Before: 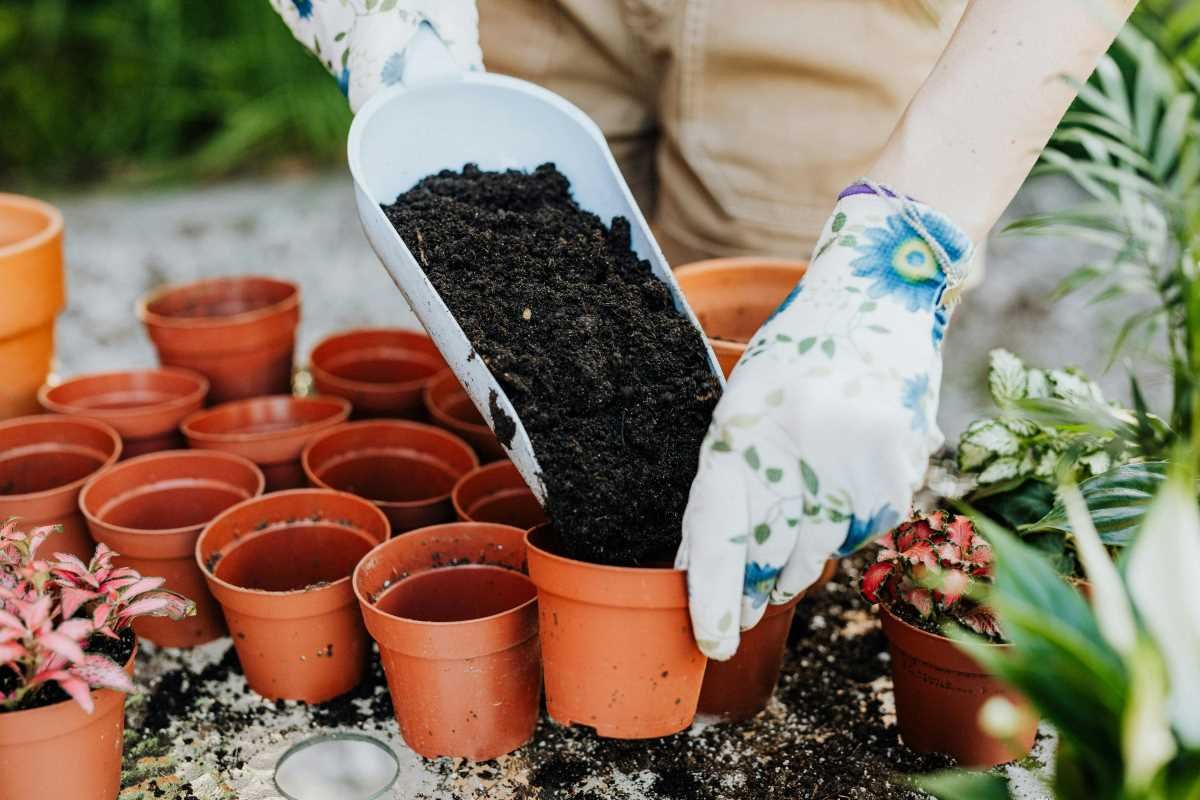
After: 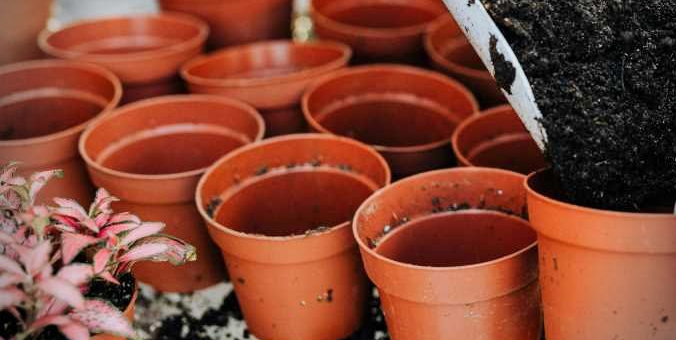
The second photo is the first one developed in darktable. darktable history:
vignetting: fall-off radius 31.48%, brightness -0.472
shadows and highlights: low approximation 0.01, soften with gaussian
crop: top 44.483%, right 43.593%, bottom 12.892%
